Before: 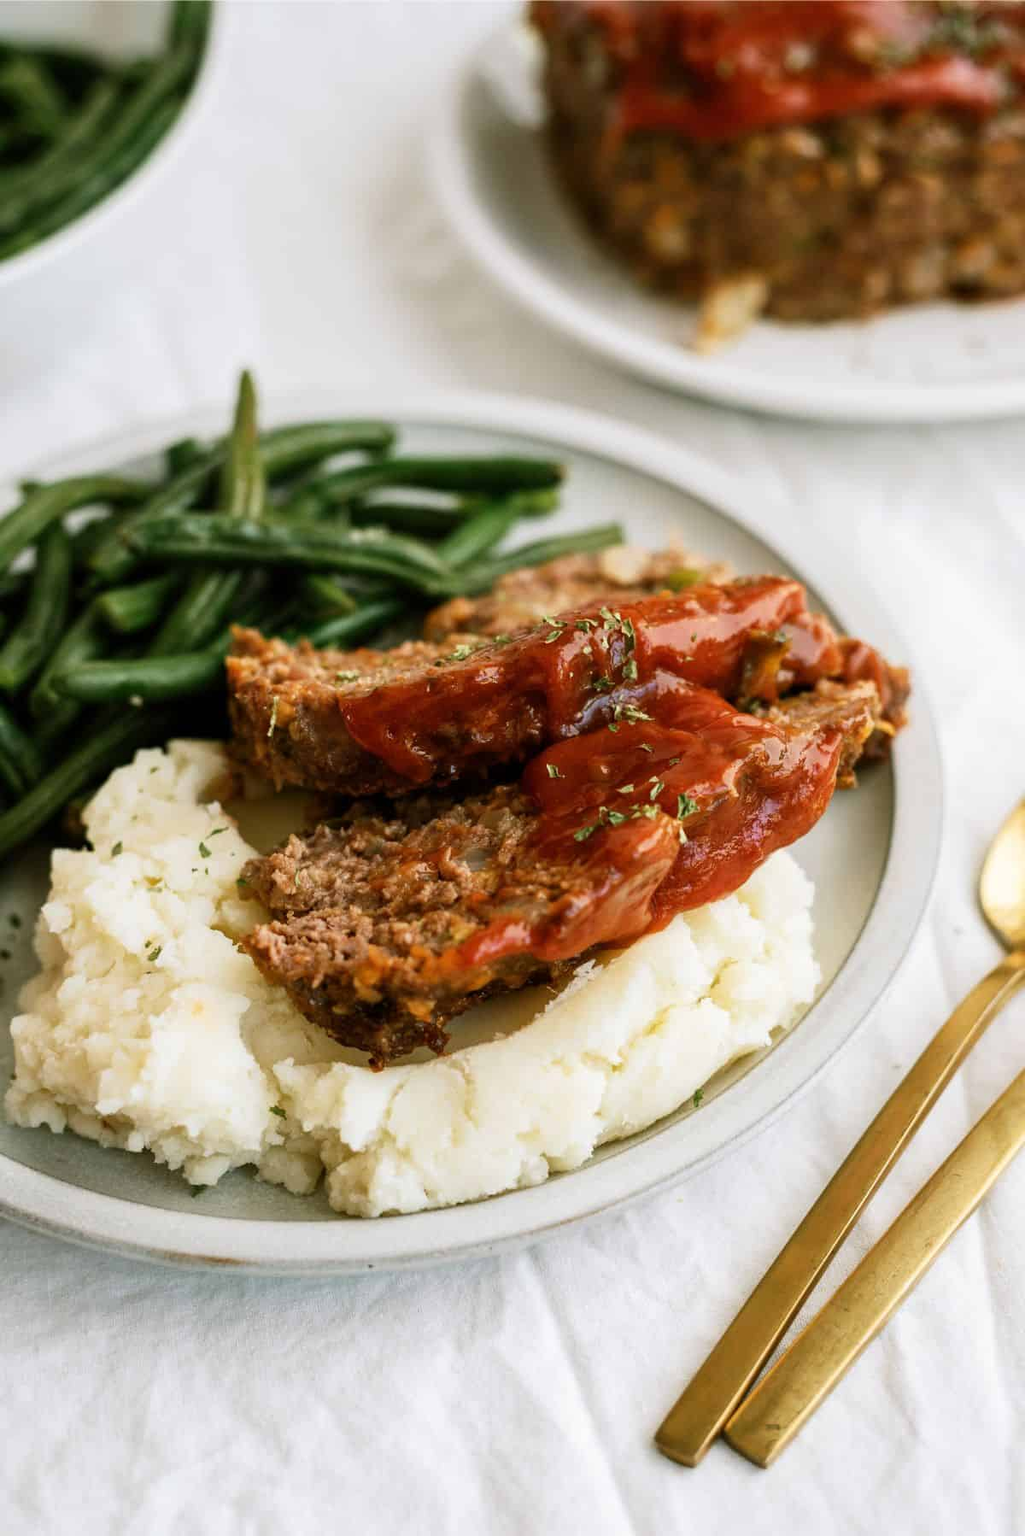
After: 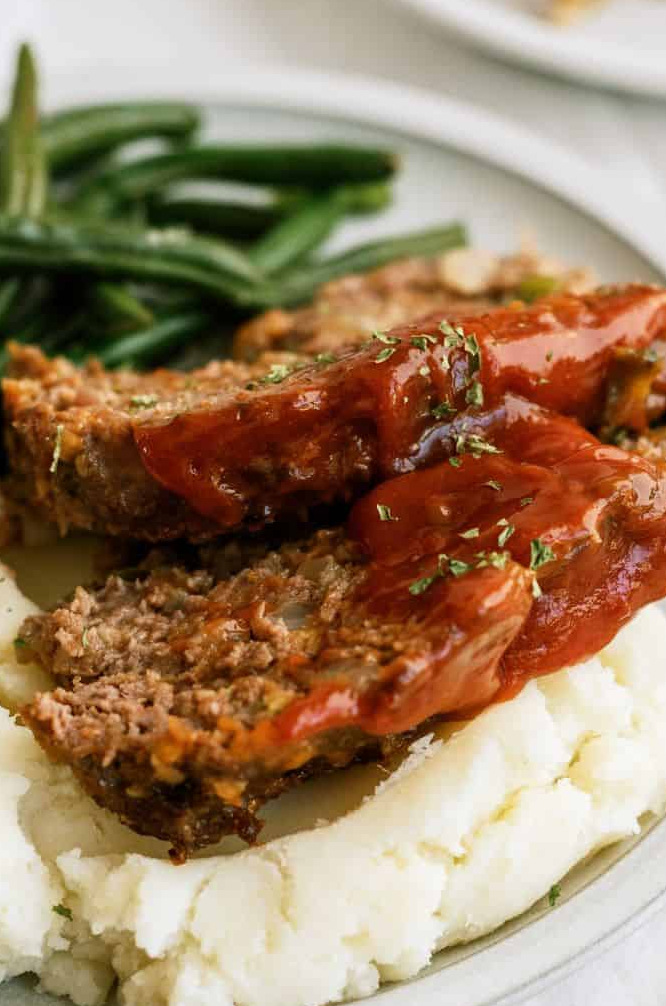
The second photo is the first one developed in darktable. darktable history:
crop and rotate: left 21.991%, top 21.792%, right 22.465%, bottom 22.229%
